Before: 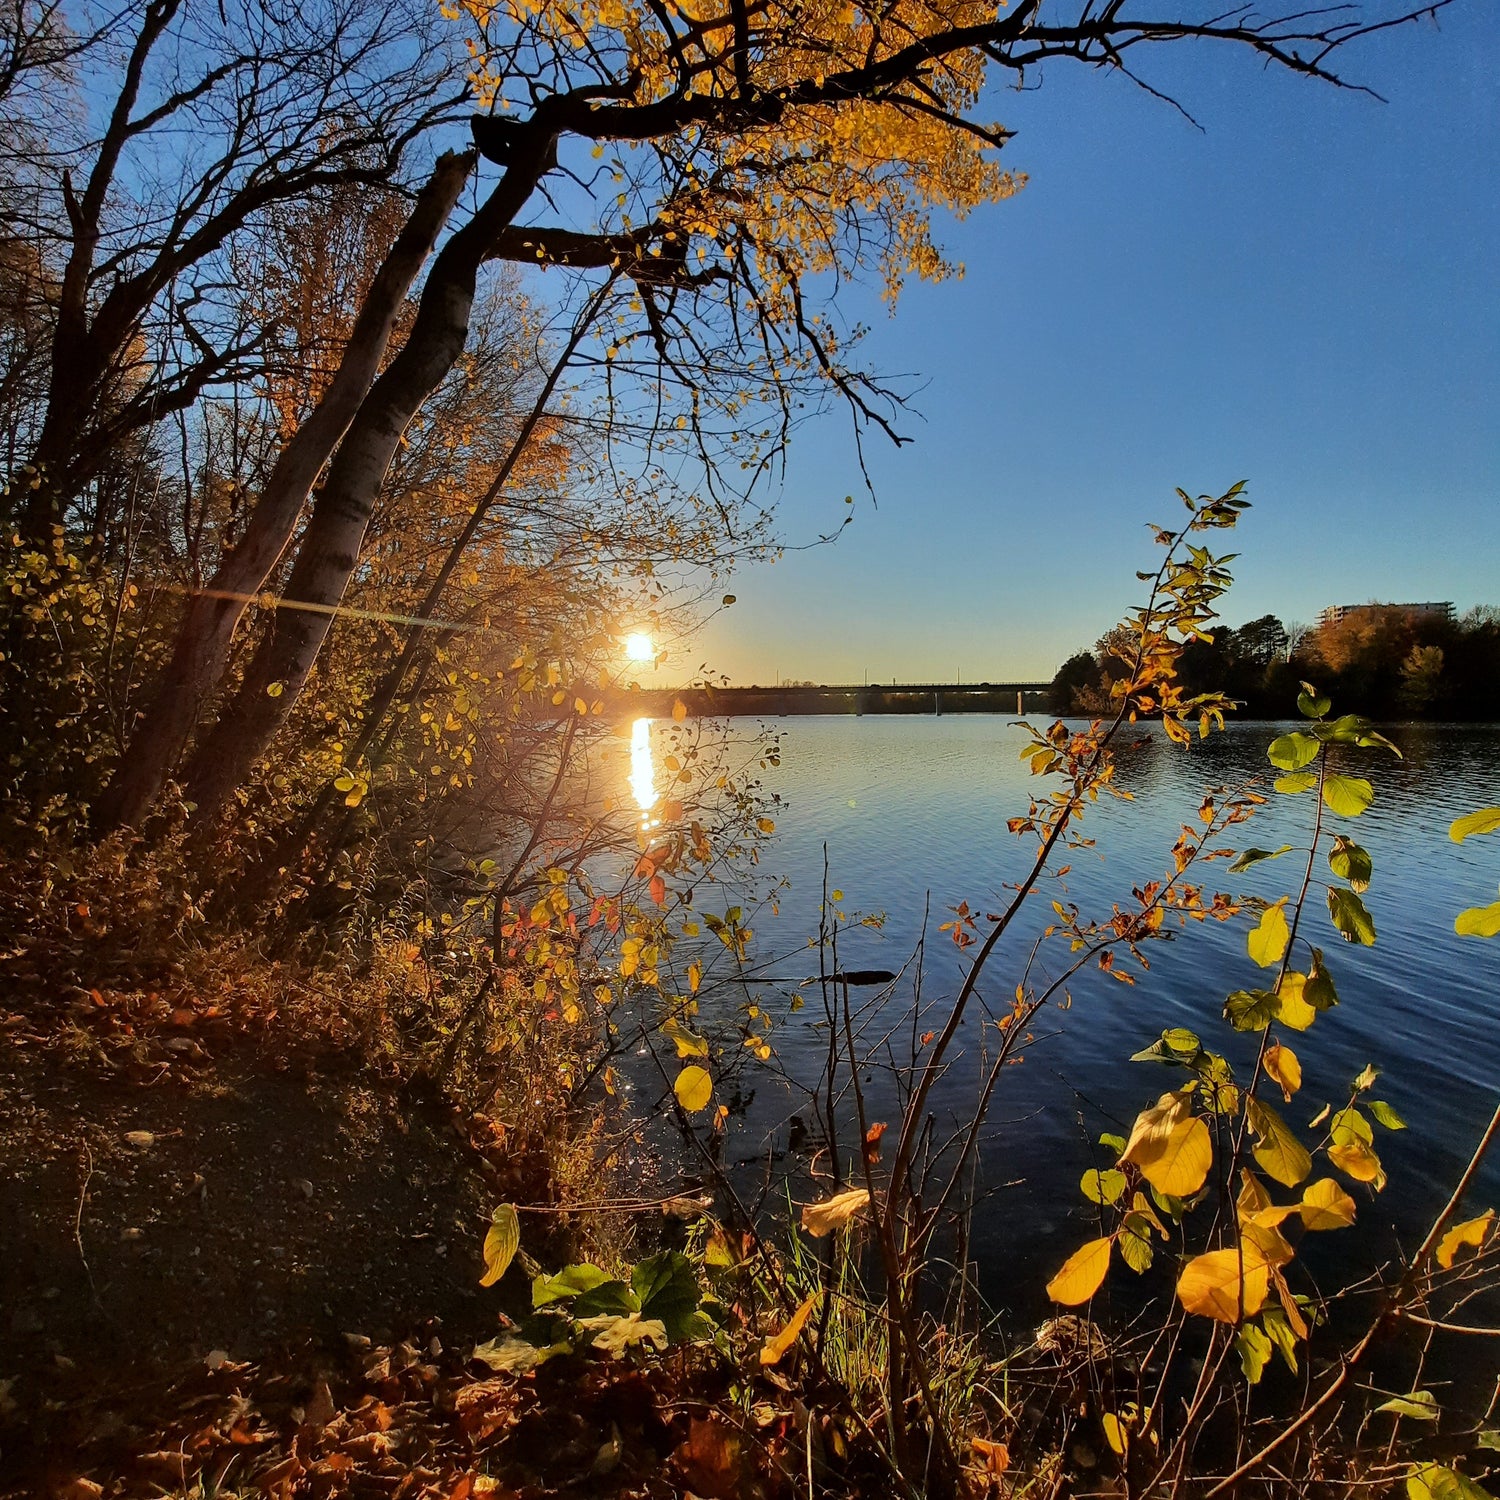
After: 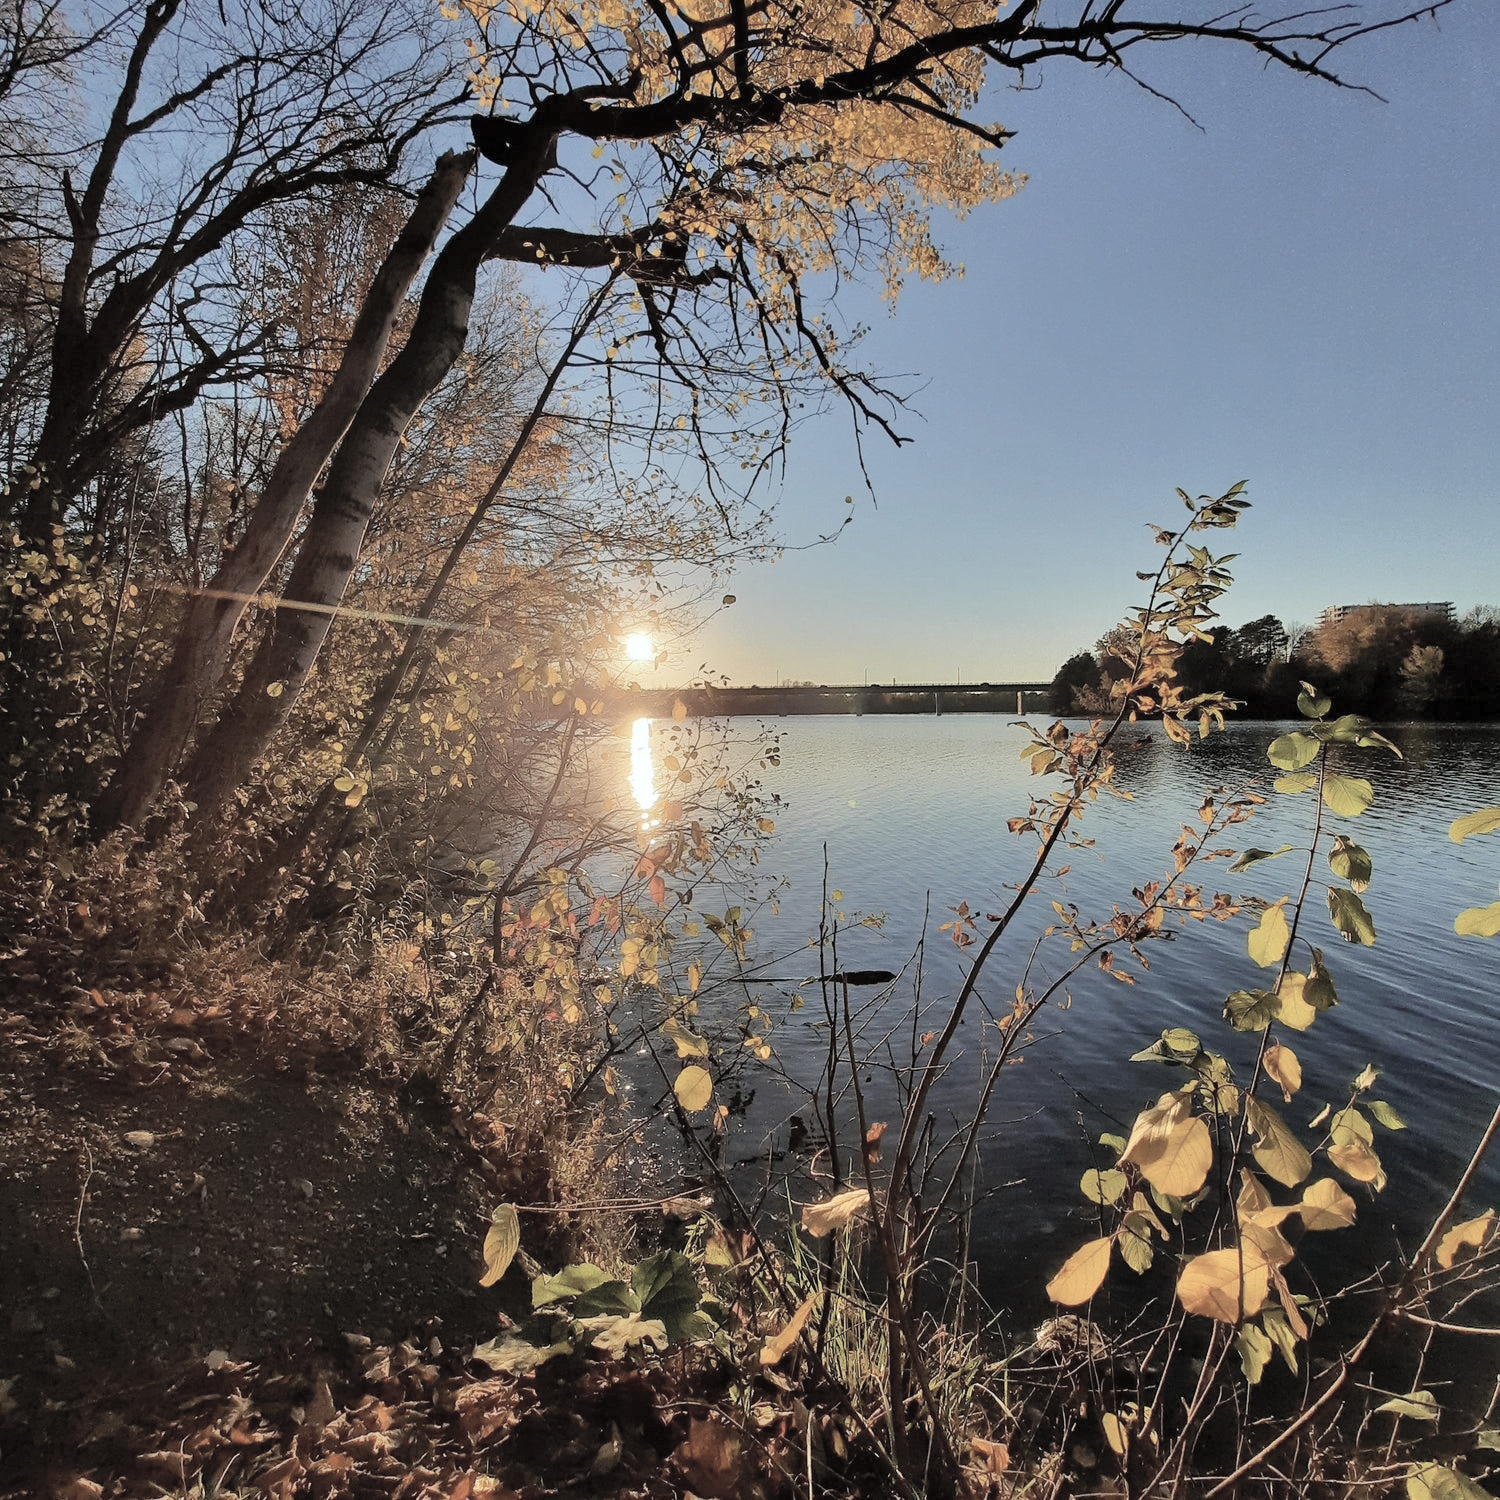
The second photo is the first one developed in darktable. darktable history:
contrast brightness saturation: brightness 0.185, saturation -0.485
